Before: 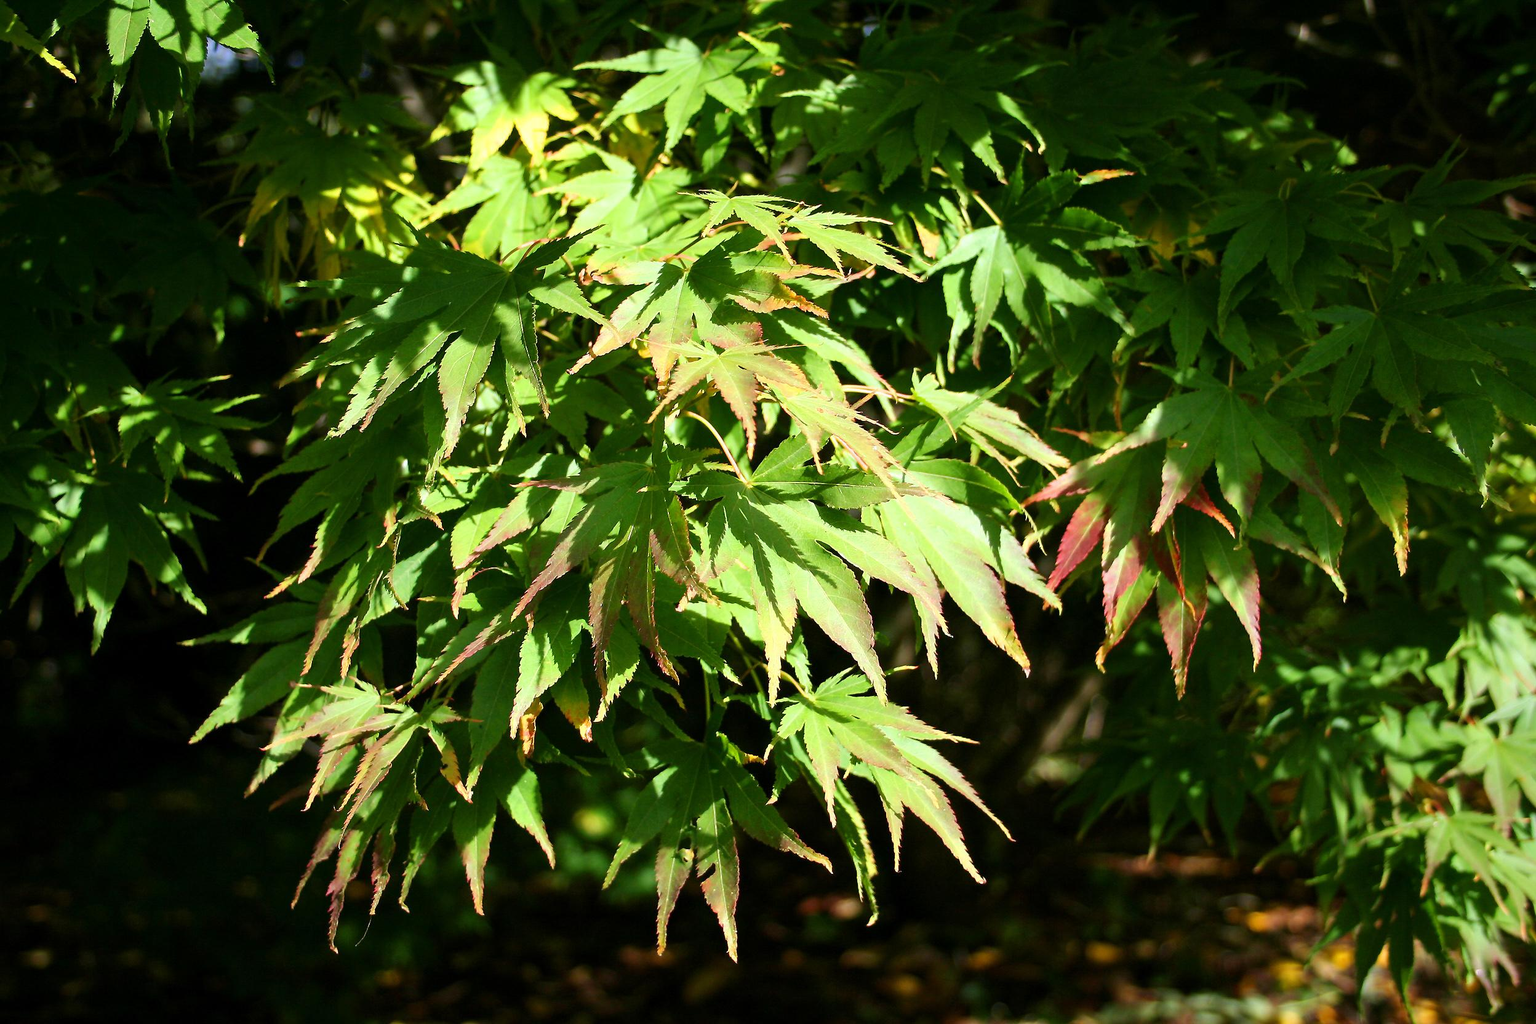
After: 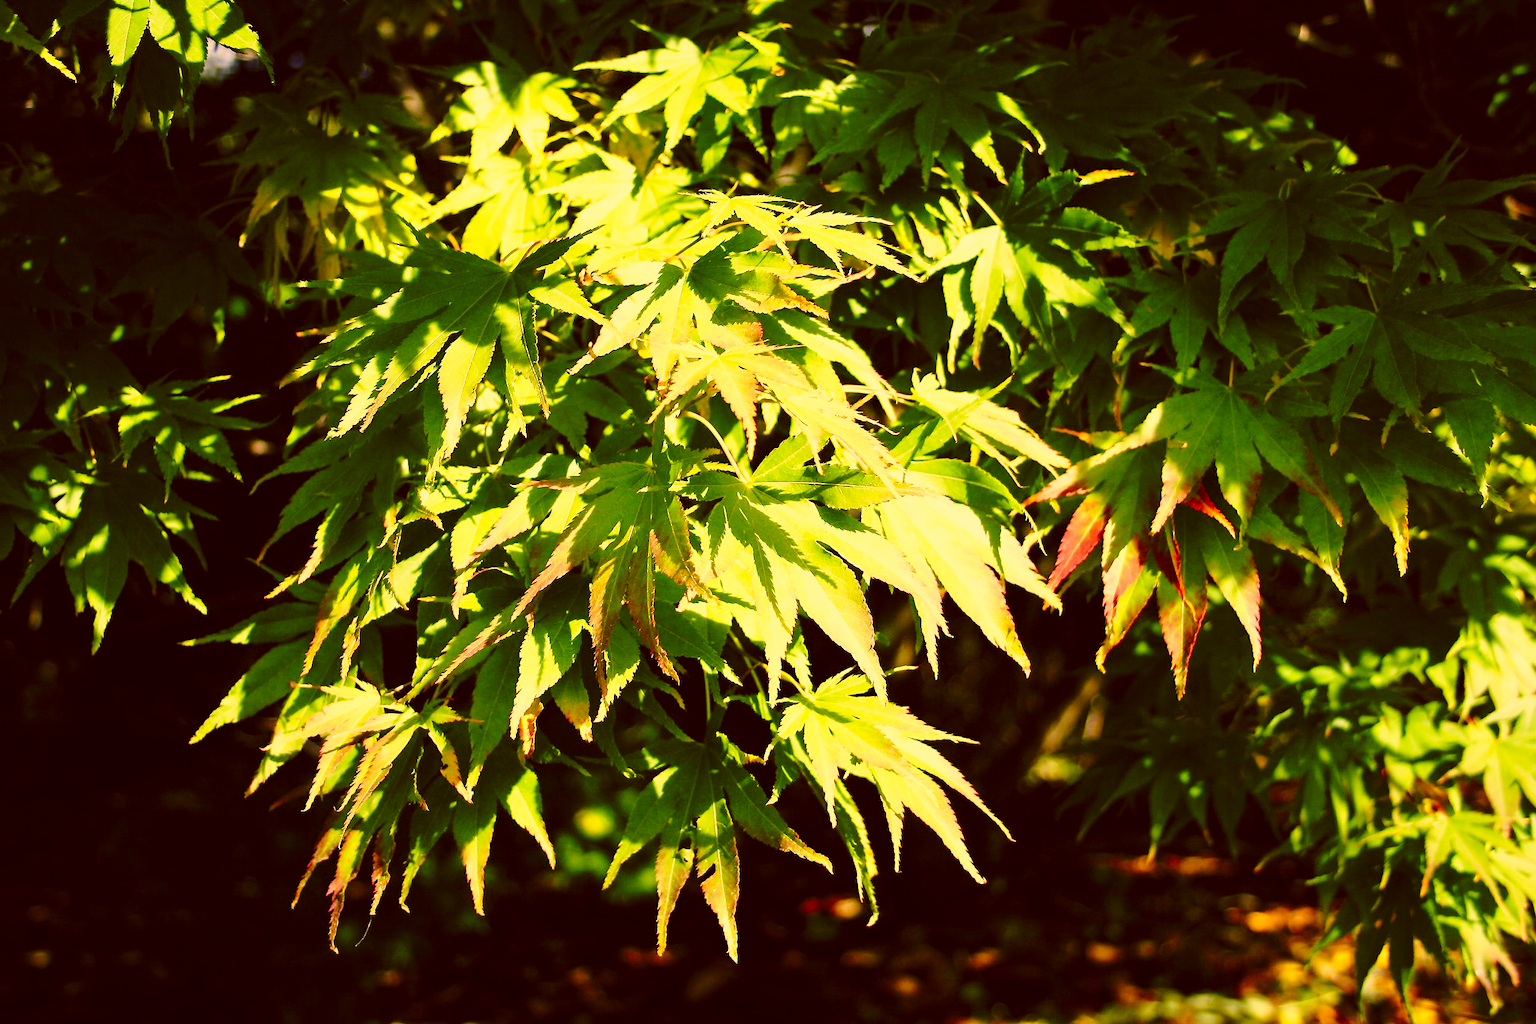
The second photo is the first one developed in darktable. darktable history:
color correction: highlights a* 9.89, highlights b* 39.5, shadows a* 14.64, shadows b* 3.54
base curve: curves: ch0 [(0, 0) (0.028, 0.03) (0.121, 0.232) (0.46, 0.748) (0.859, 0.968) (1, 1)], preserve colors none
